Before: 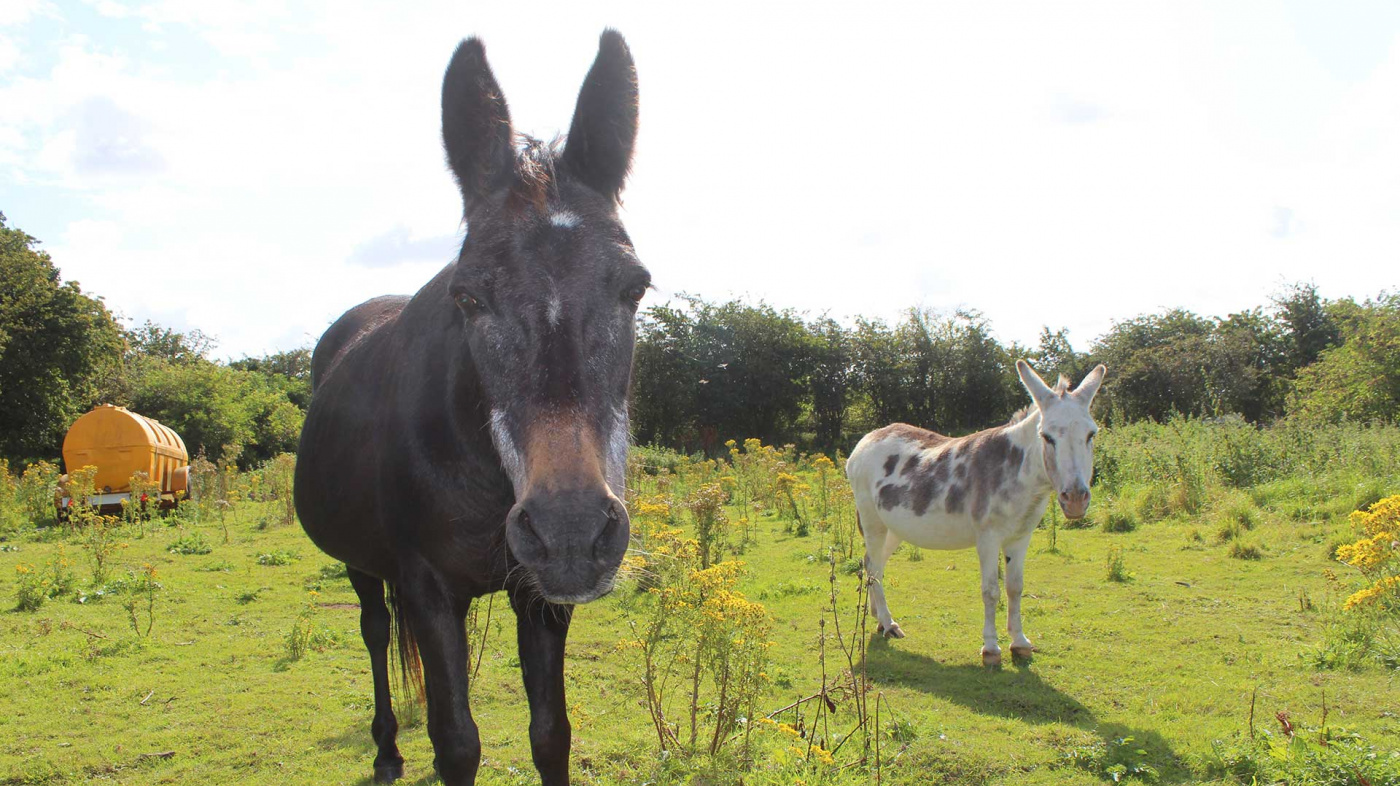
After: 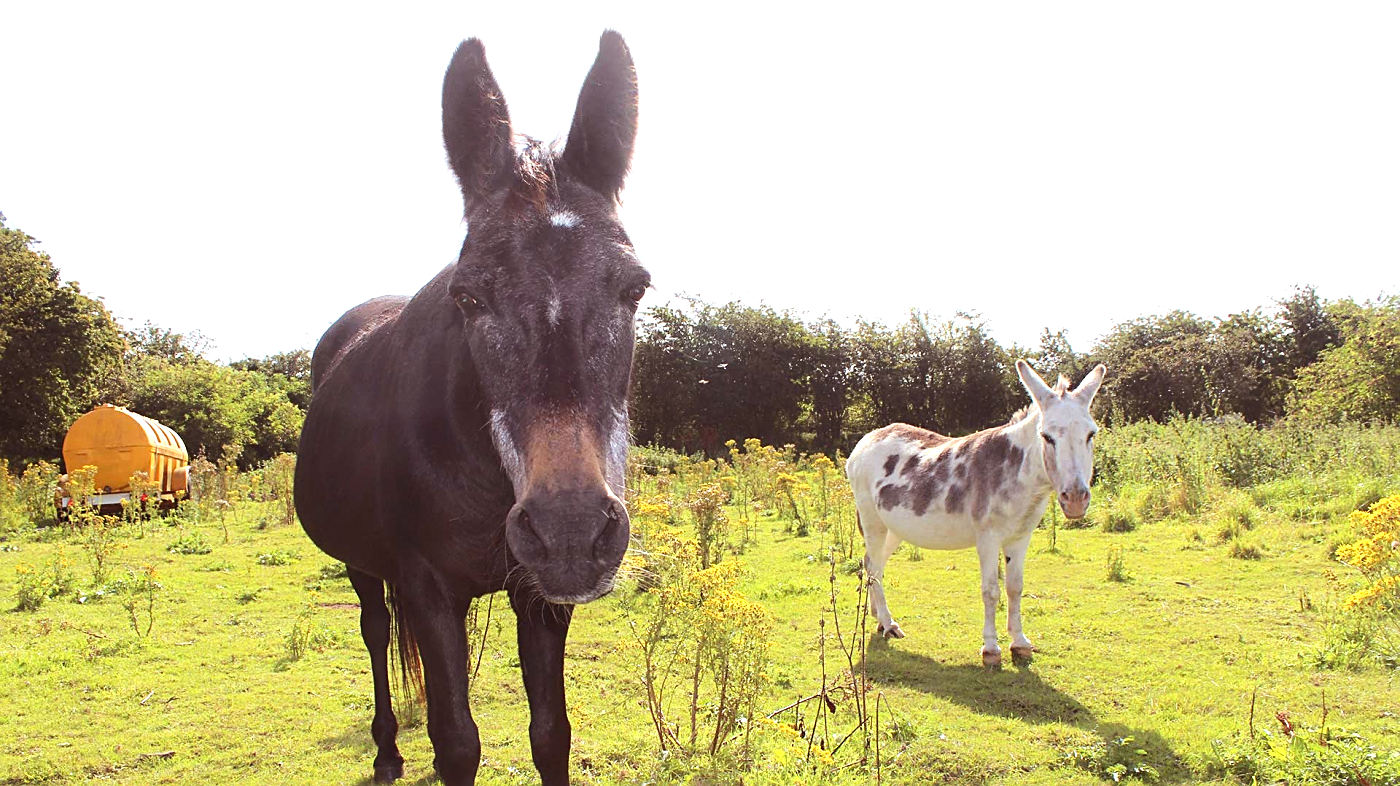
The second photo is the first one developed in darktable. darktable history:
sharpen: on, module defaults
rgb levels: mode RGB, independent channels, levels [[0, 0.474, 1], [0, 0.5, 1], [0, 0.5, 1]]
tone equalizer: -8 EV 0.001 EV, -7 EV -0.002 EV, -6 EV 0.002 EV, -5 EV -0.03 EV, -4 EV -0.116 EV, -3 EV -0.169 EV, -2 EV 0.24 EV, -1 EV 0.702 EV, +0 EV 0.493 EV
